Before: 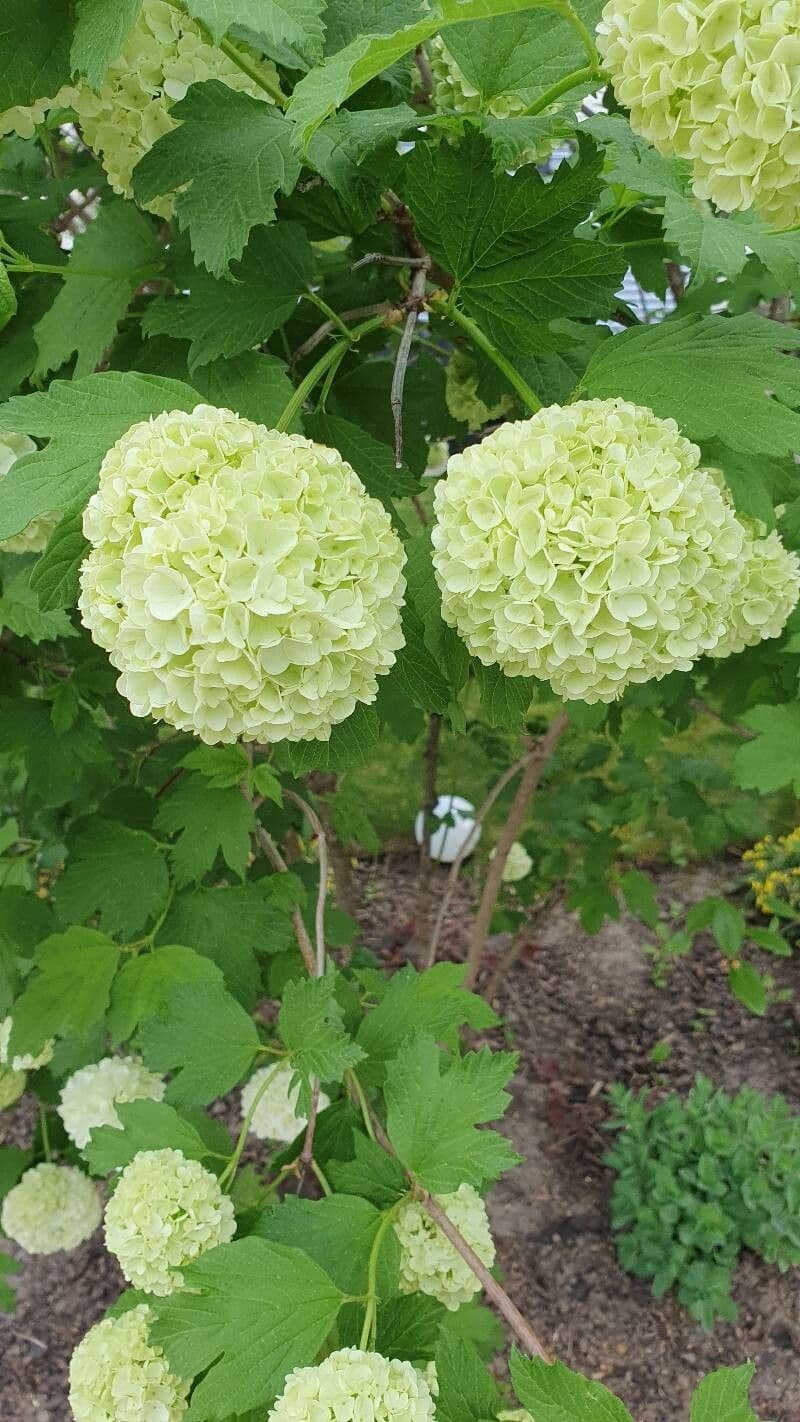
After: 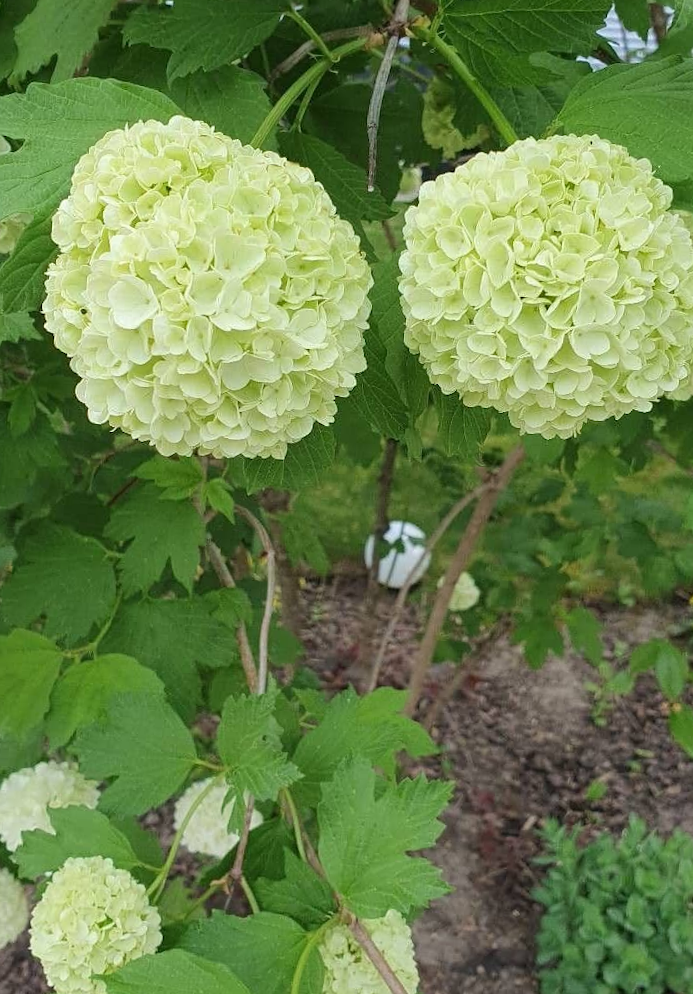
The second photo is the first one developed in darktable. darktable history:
shadows and highlights: shadows 37.14, highlights -27.76, soften with gaussian
crop and rotate: angle -3.53°, left 9.799%, top 20.502%, right 11.903%, bottom 11.766%
